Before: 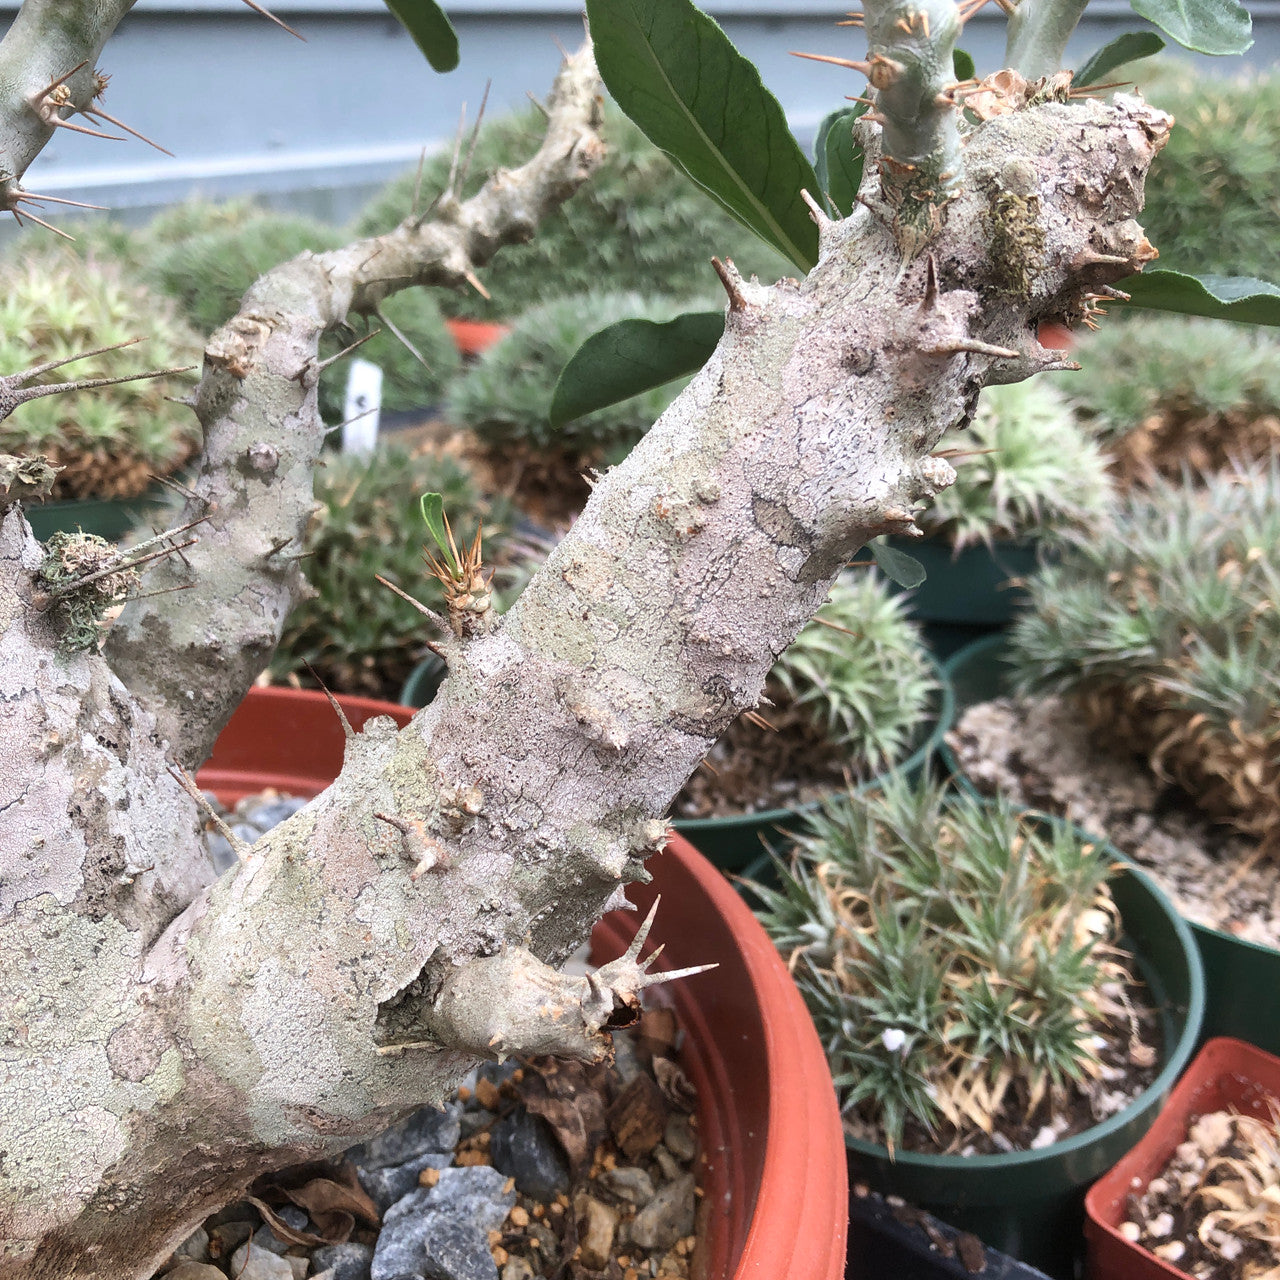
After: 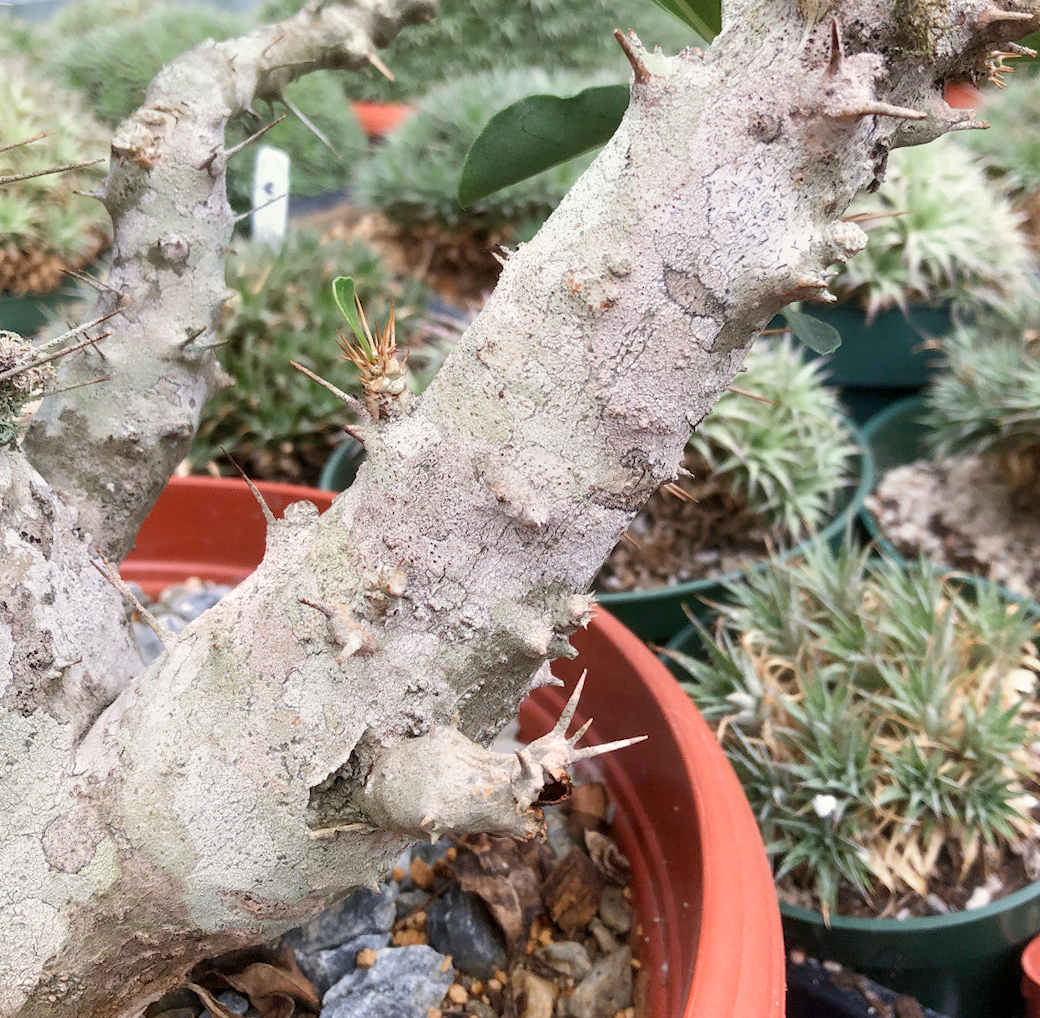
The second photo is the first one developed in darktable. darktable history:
crop and rotate: left 4.842%, top 15.51%, right 10.668%
rotate and perspective: rotation -2.12°, lens shift (vertical) 0.009, lens shift (horizontal) -0.008, automatic cropping original format, crop left 0.036, crop right 0.964, crop top 0.05, crop bottom 0.959
exposure: black level correction 0.001, exposure 0.5 EV, compensate exposure bias true, compensate highlight preservation false
filmic rgb: black relative exposure -16 EV, threshold -0.33 EV, transition 3.19 EV, structure ↔ texture 100%, target black luminance 0%, hardness 7.57, latitude 72.96%, contrast 0.908, highlights saturation mix 10%, shadows ↔ highlights balance -0.38%, add noise in highlights 0, preserve chrominance no, color science v4 (2020), iterations of high-quality reconstruction 10, enable highlight reconstruction true
